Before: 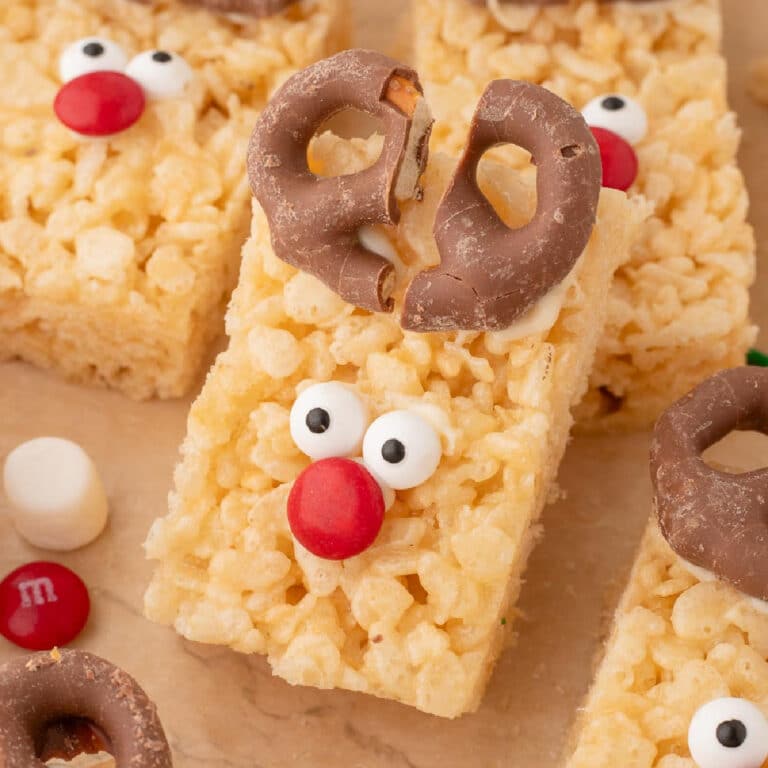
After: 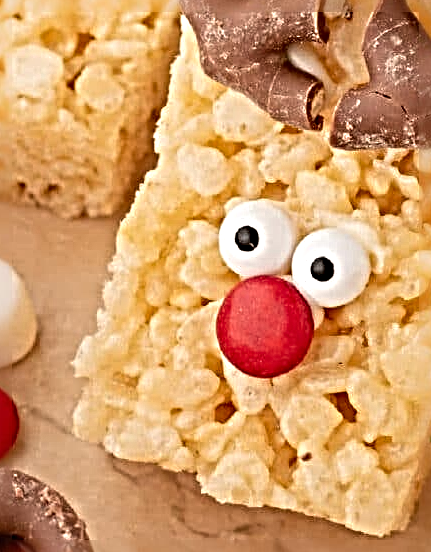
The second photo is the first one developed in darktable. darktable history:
sharpen: radius 6.253, amount 1.815, threshold 0.217
crop: left 9.253%, top 23.766%, right 34.546%, bottom 4.251%
